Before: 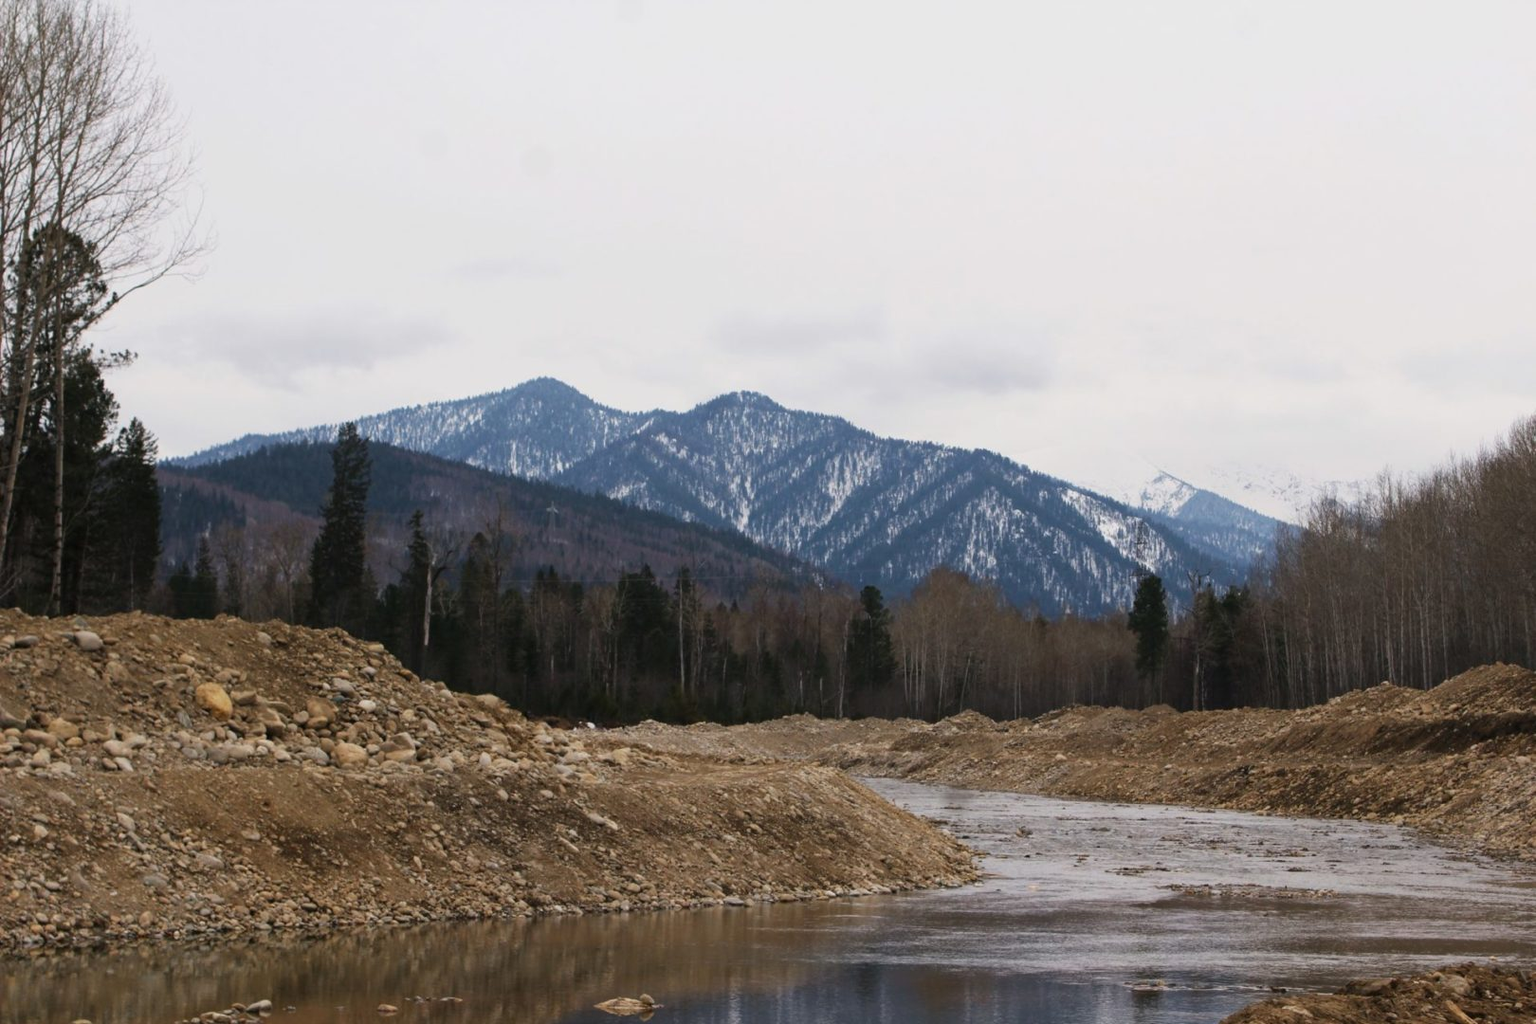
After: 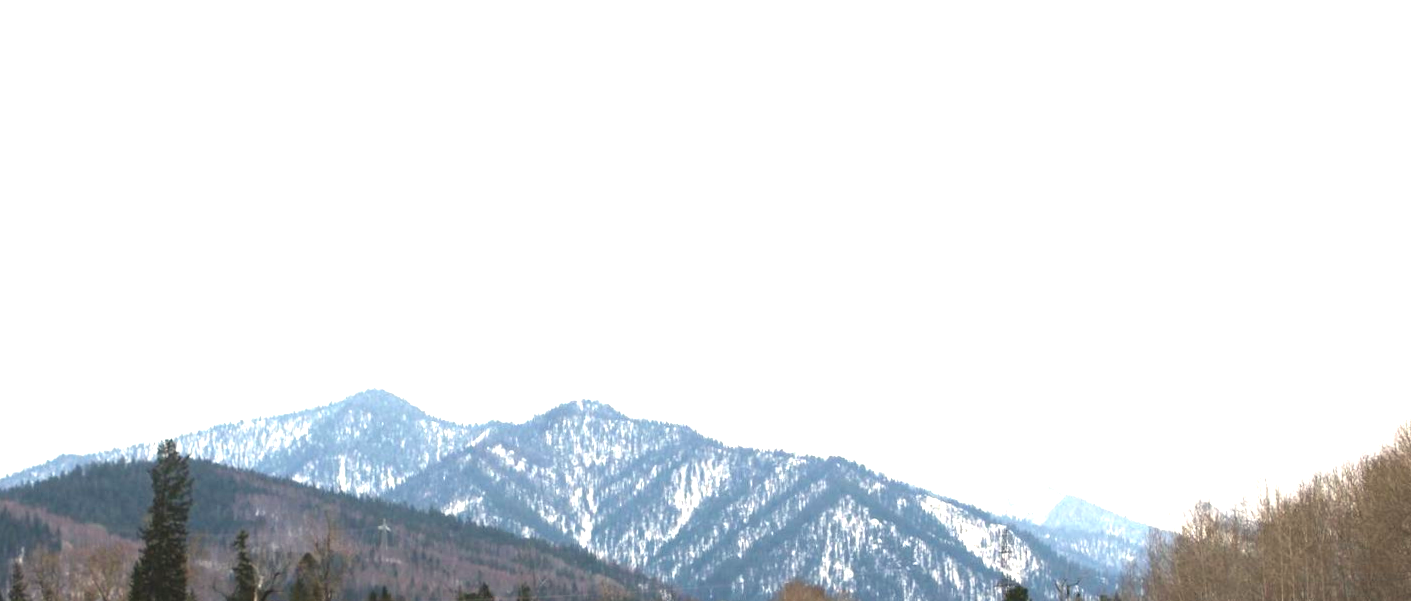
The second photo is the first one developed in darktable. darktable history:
white balance: red 1.029, blue 0.92
crop and rotate: left 11.812%, bottom 42.776%
rotate and perspective: rotation -1°, crop left 0.011, crop right 0.989, crop top 0.025, crop bottom 0.975
exposure: black level correction 0, exposure 1.675 EV, compensate exposure bias true, compensate highlight preservation false
